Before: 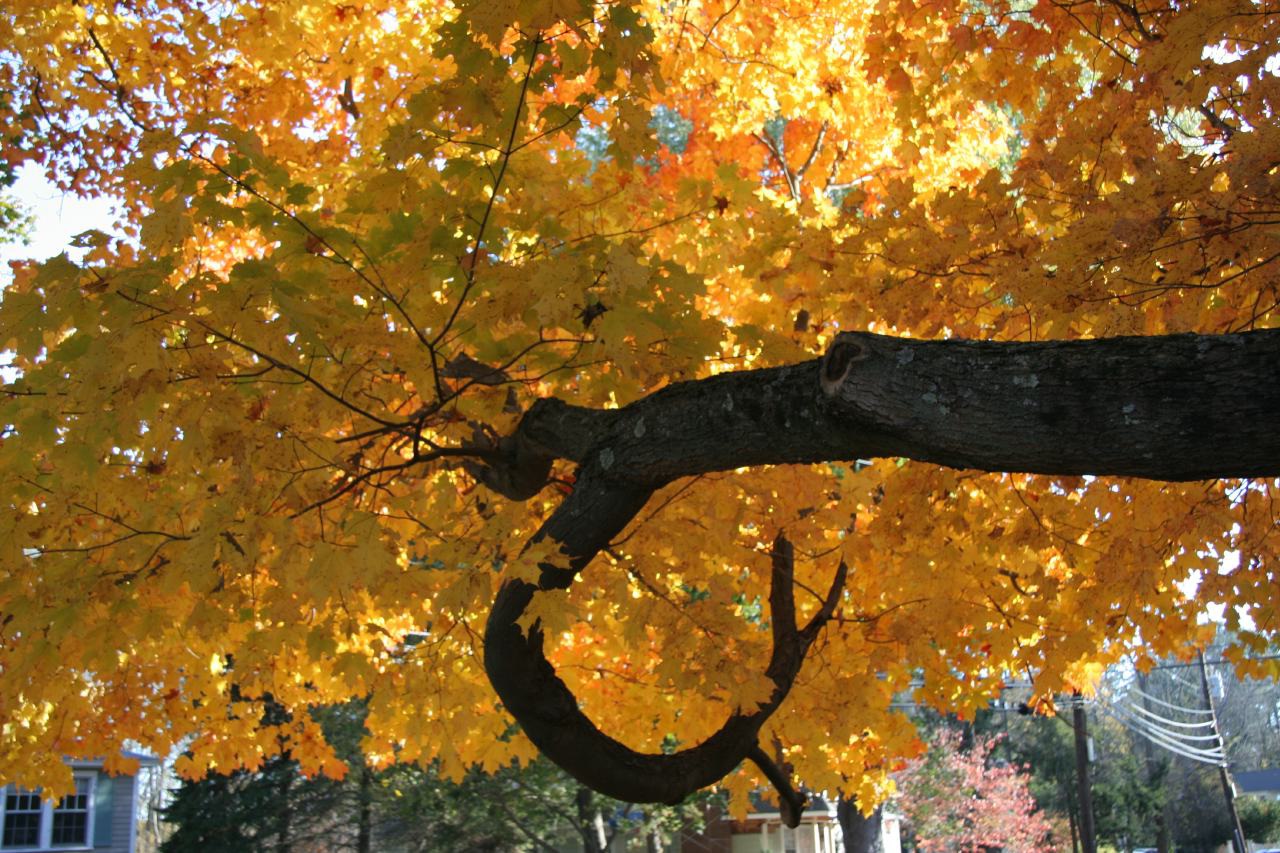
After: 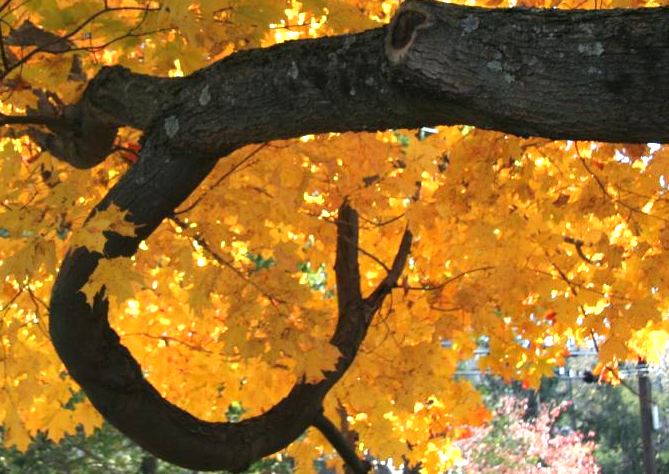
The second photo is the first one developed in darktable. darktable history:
exposure: black level correction 0, exposure 0.853 EV, compensate highlight preservation false
crop: left 34.034%, top 38.984%, right 13.633%, bottom 5.354%
